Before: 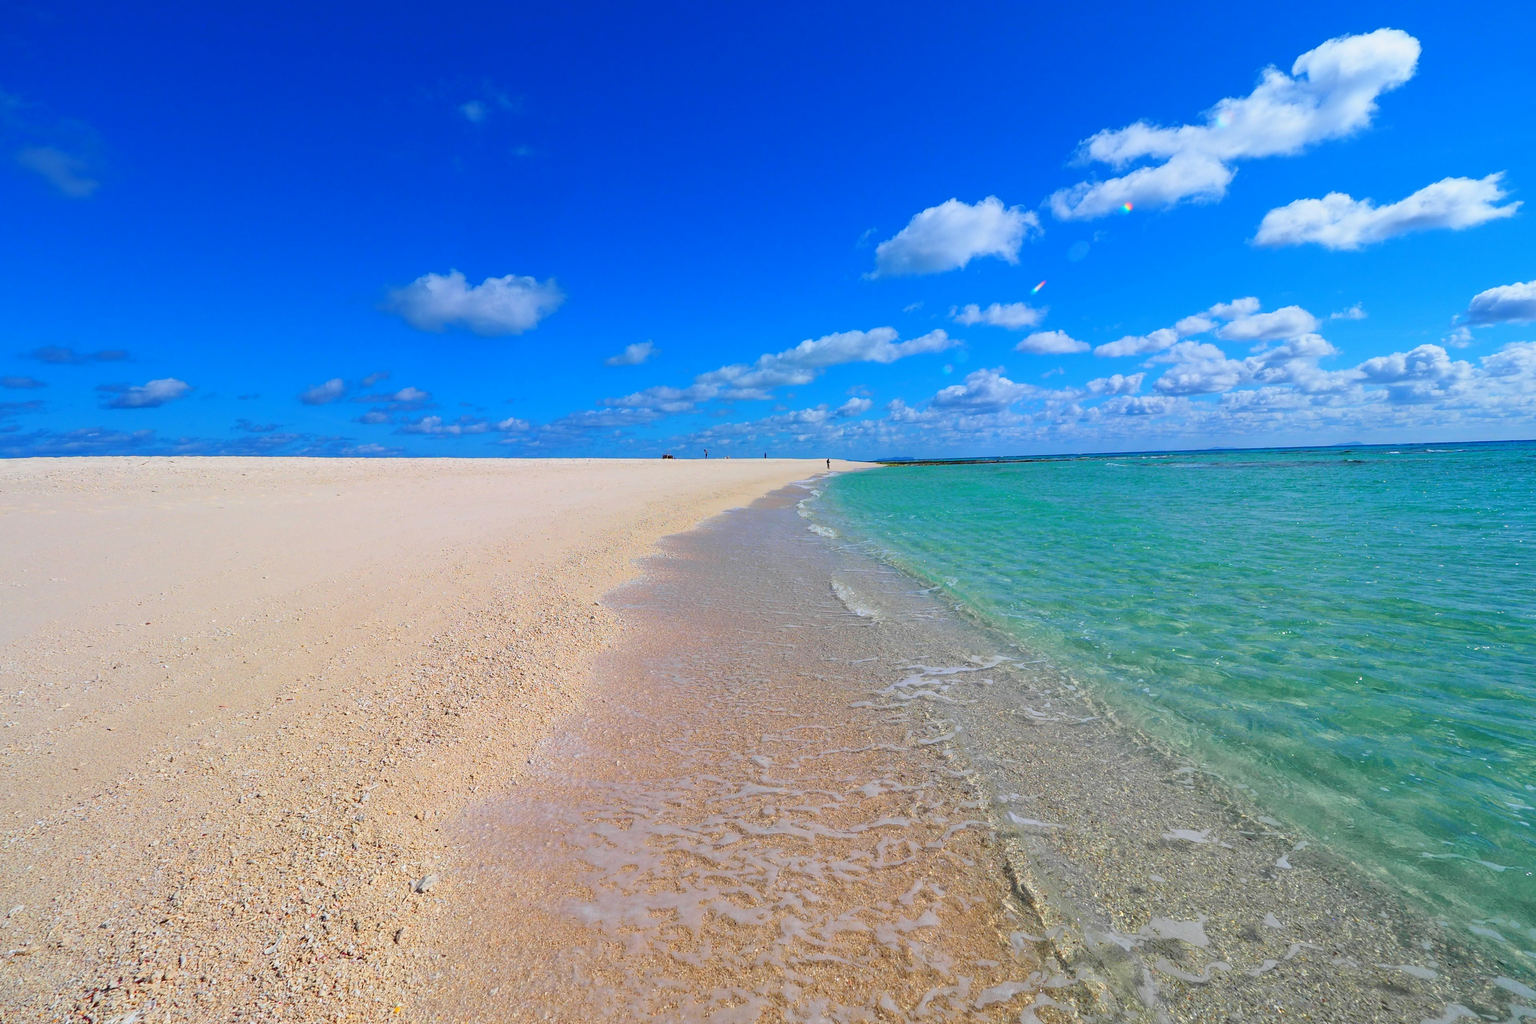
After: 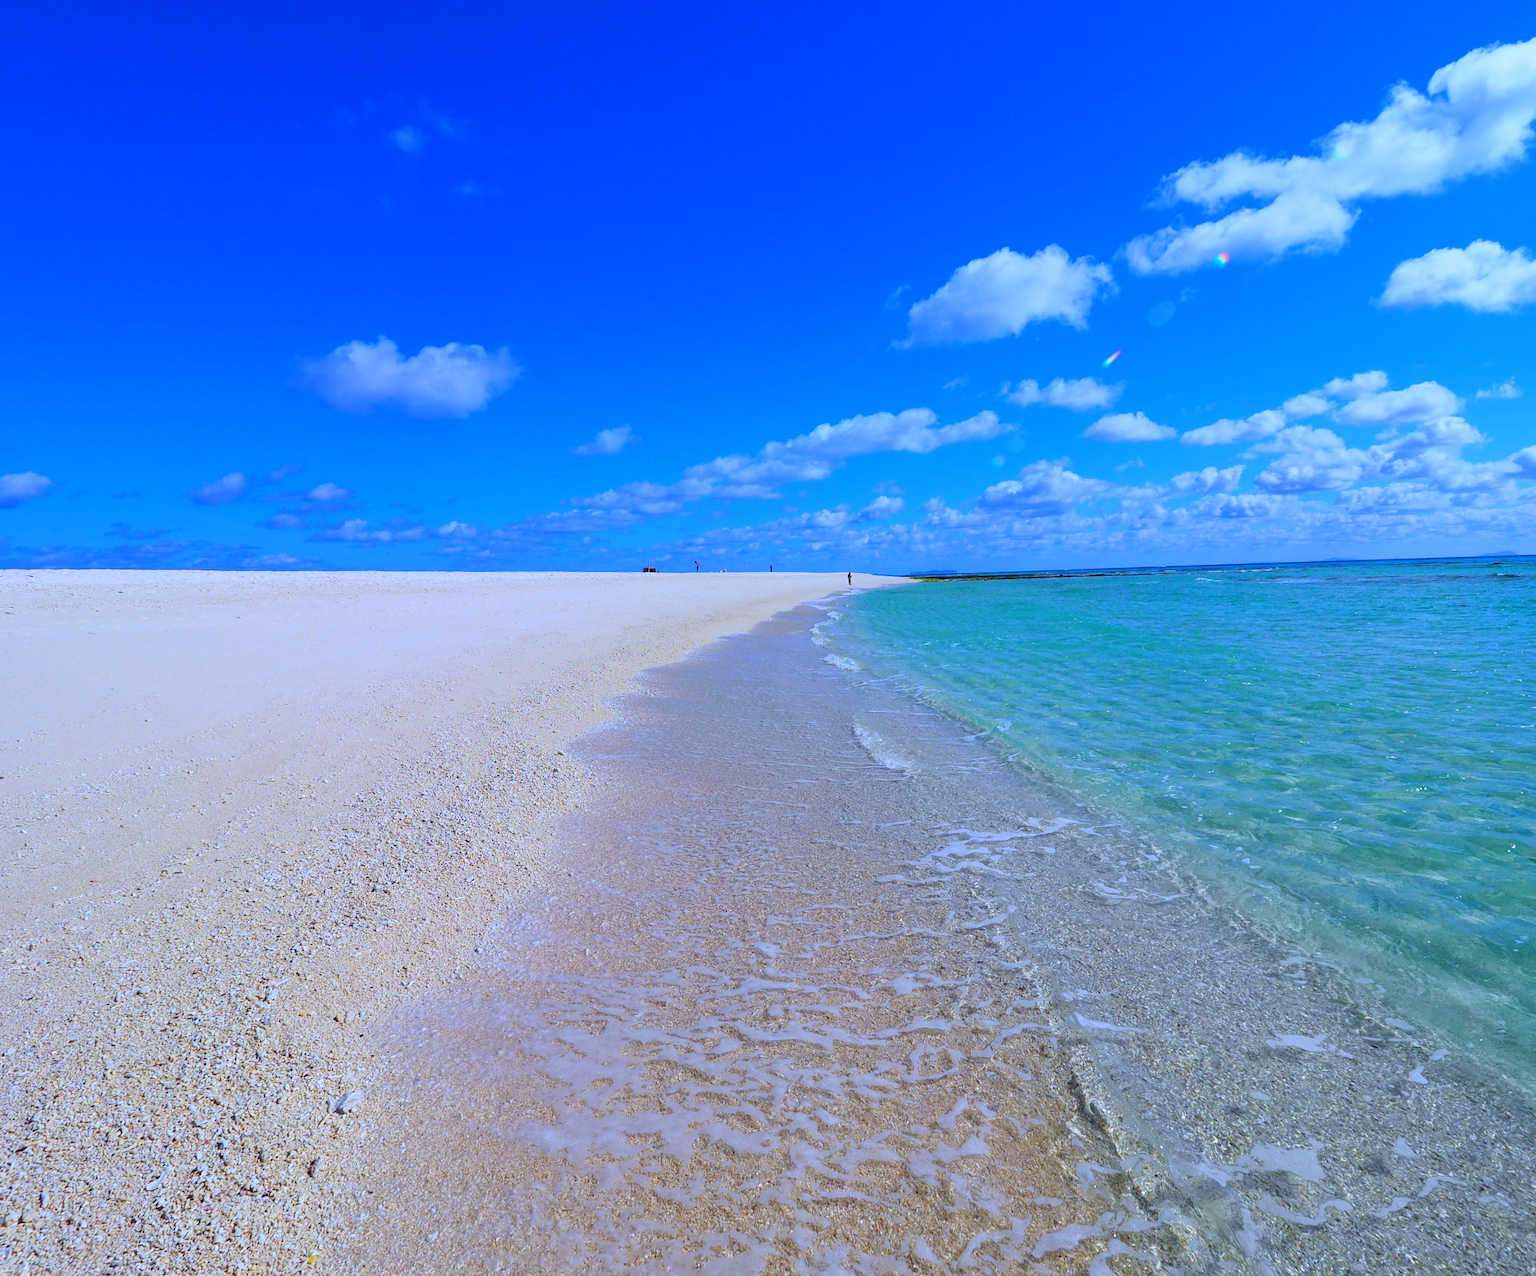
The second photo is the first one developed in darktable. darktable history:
white balance: red 0.871, blue 1.249
crop and rotate: left 9.597%, right 10.195%
